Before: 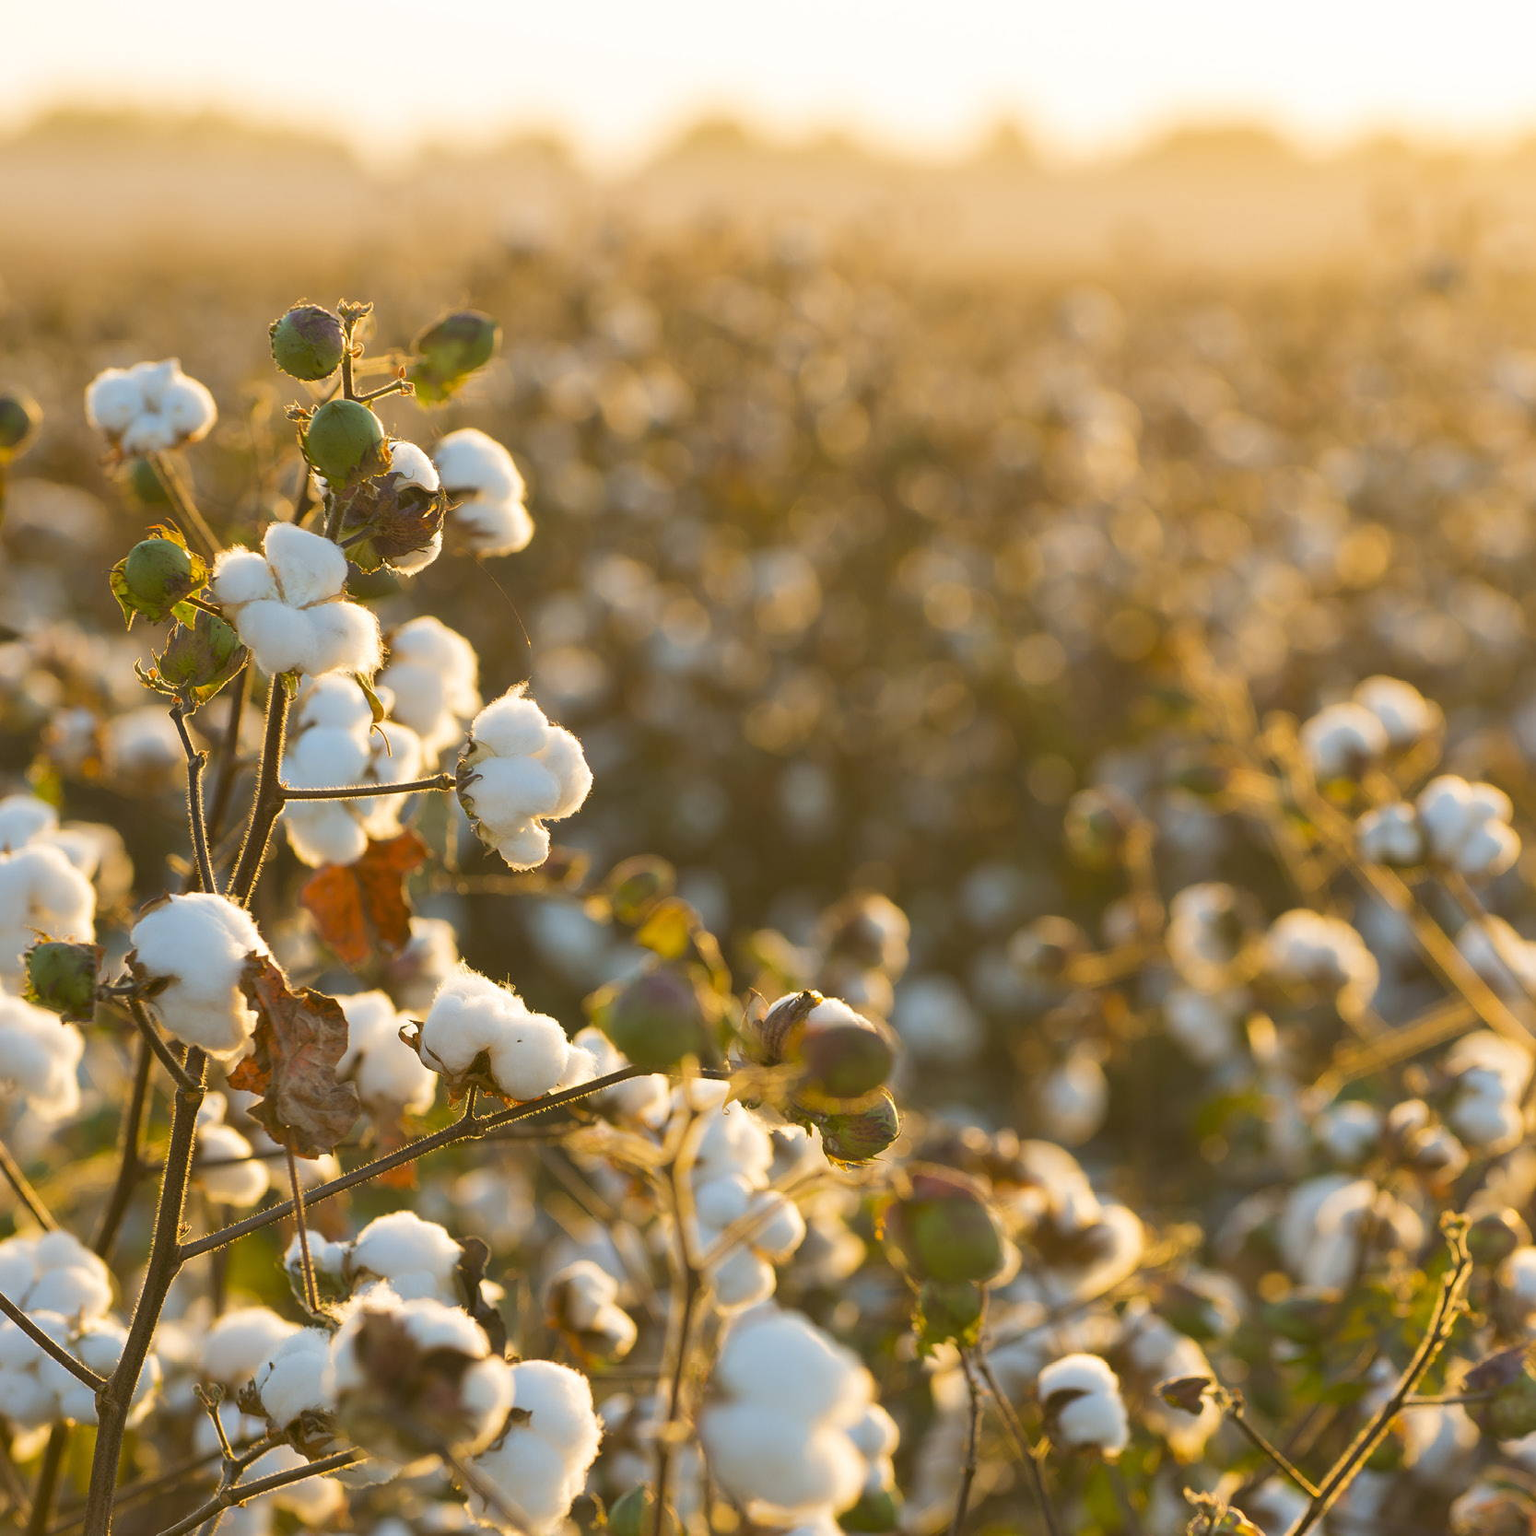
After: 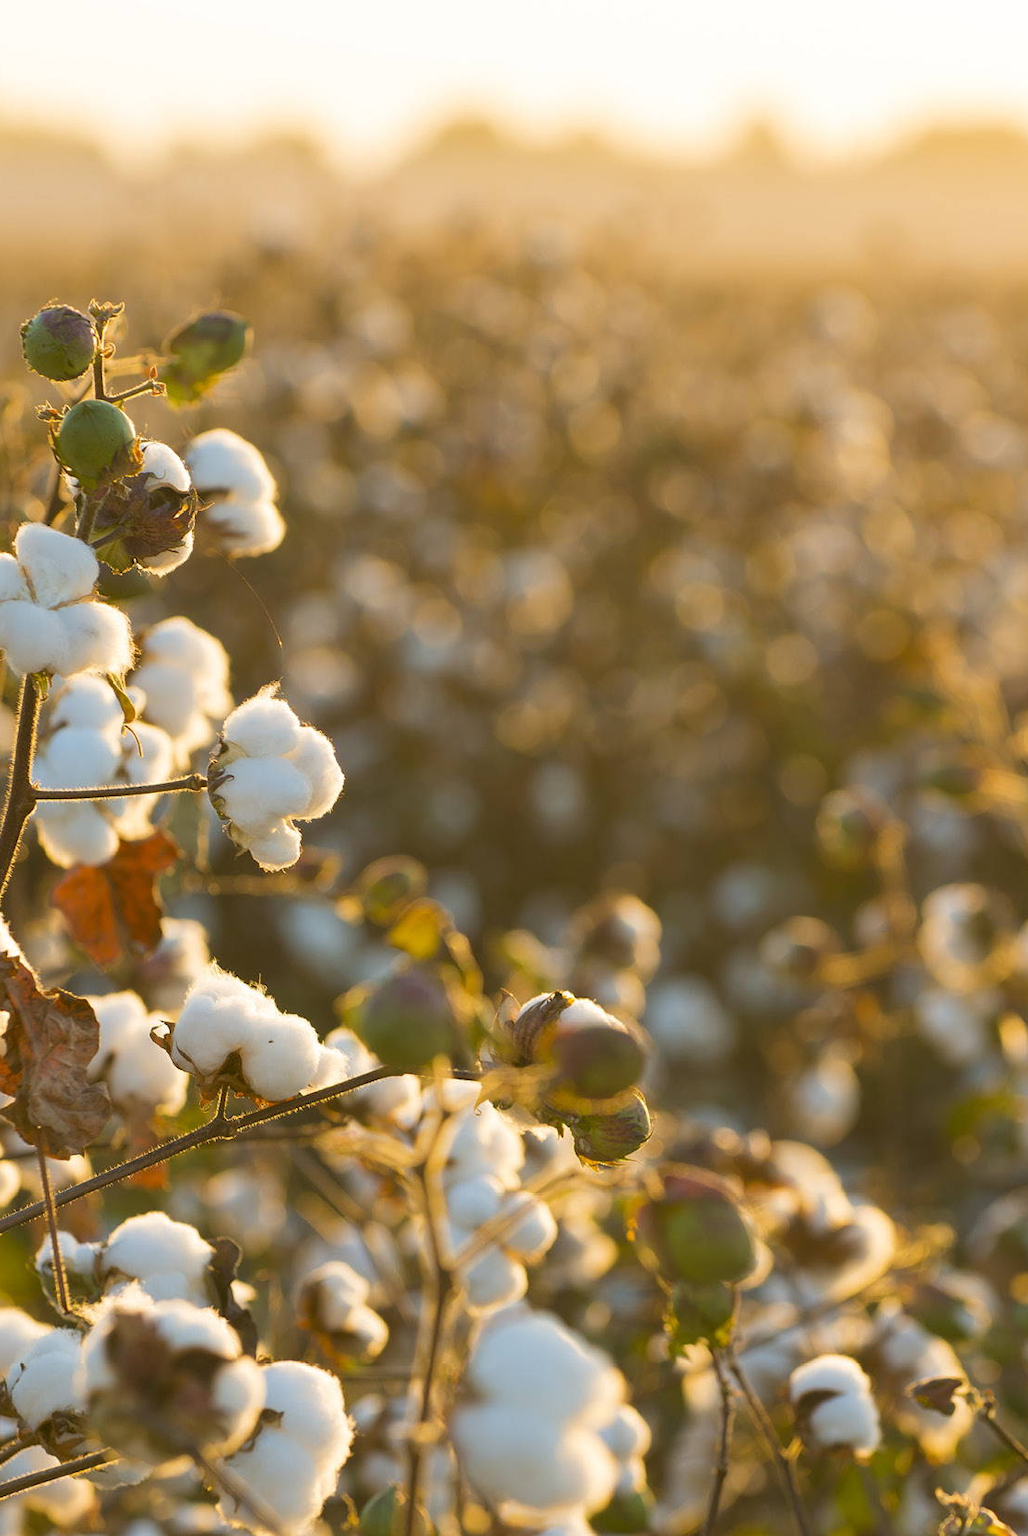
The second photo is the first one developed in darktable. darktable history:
crop and rotate: left 16.216%, right 16.817%
